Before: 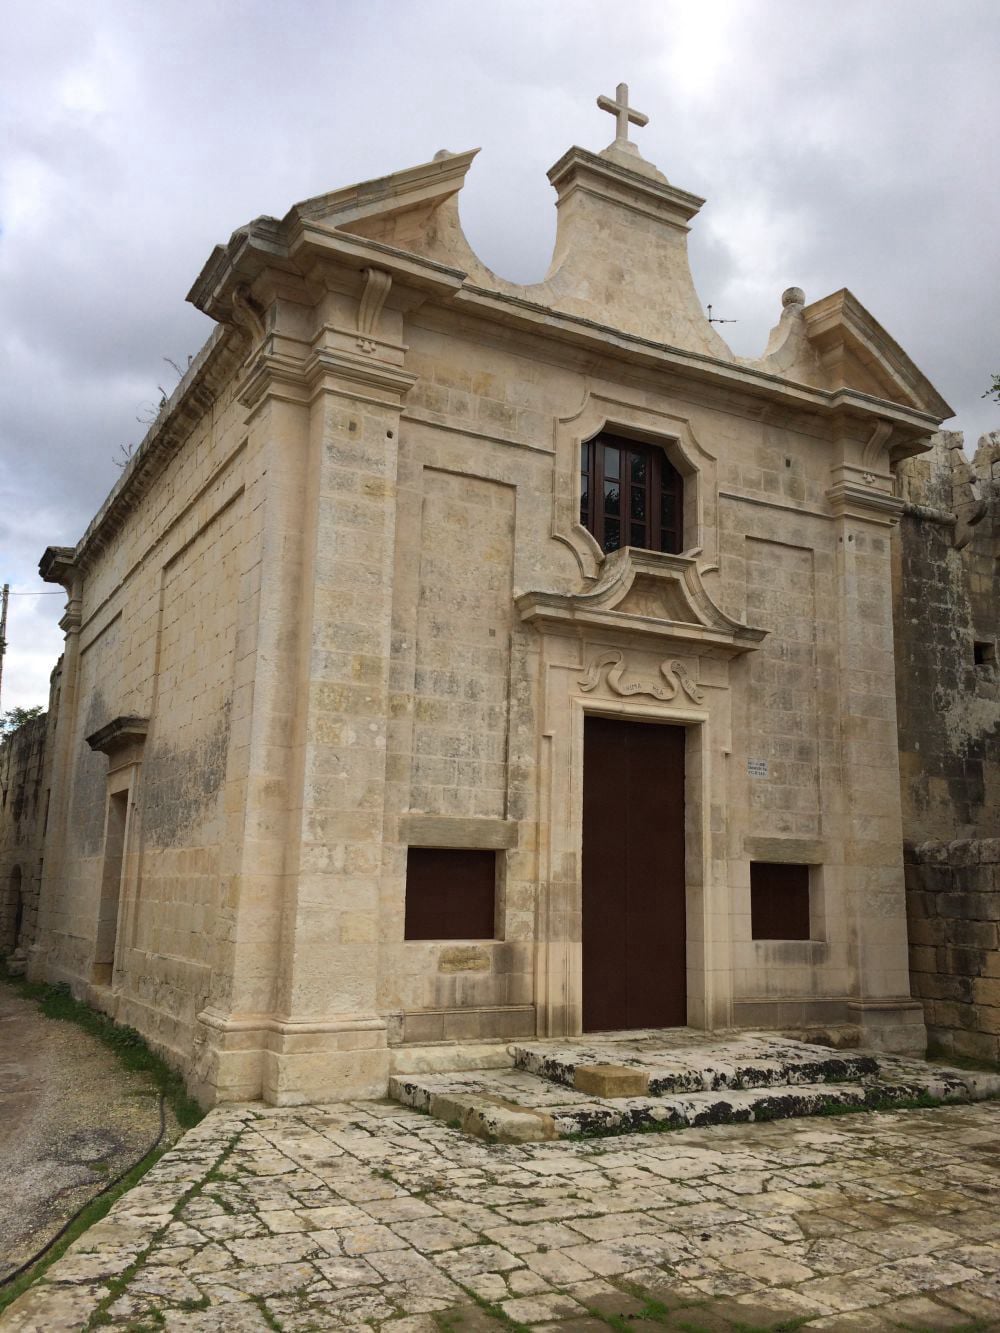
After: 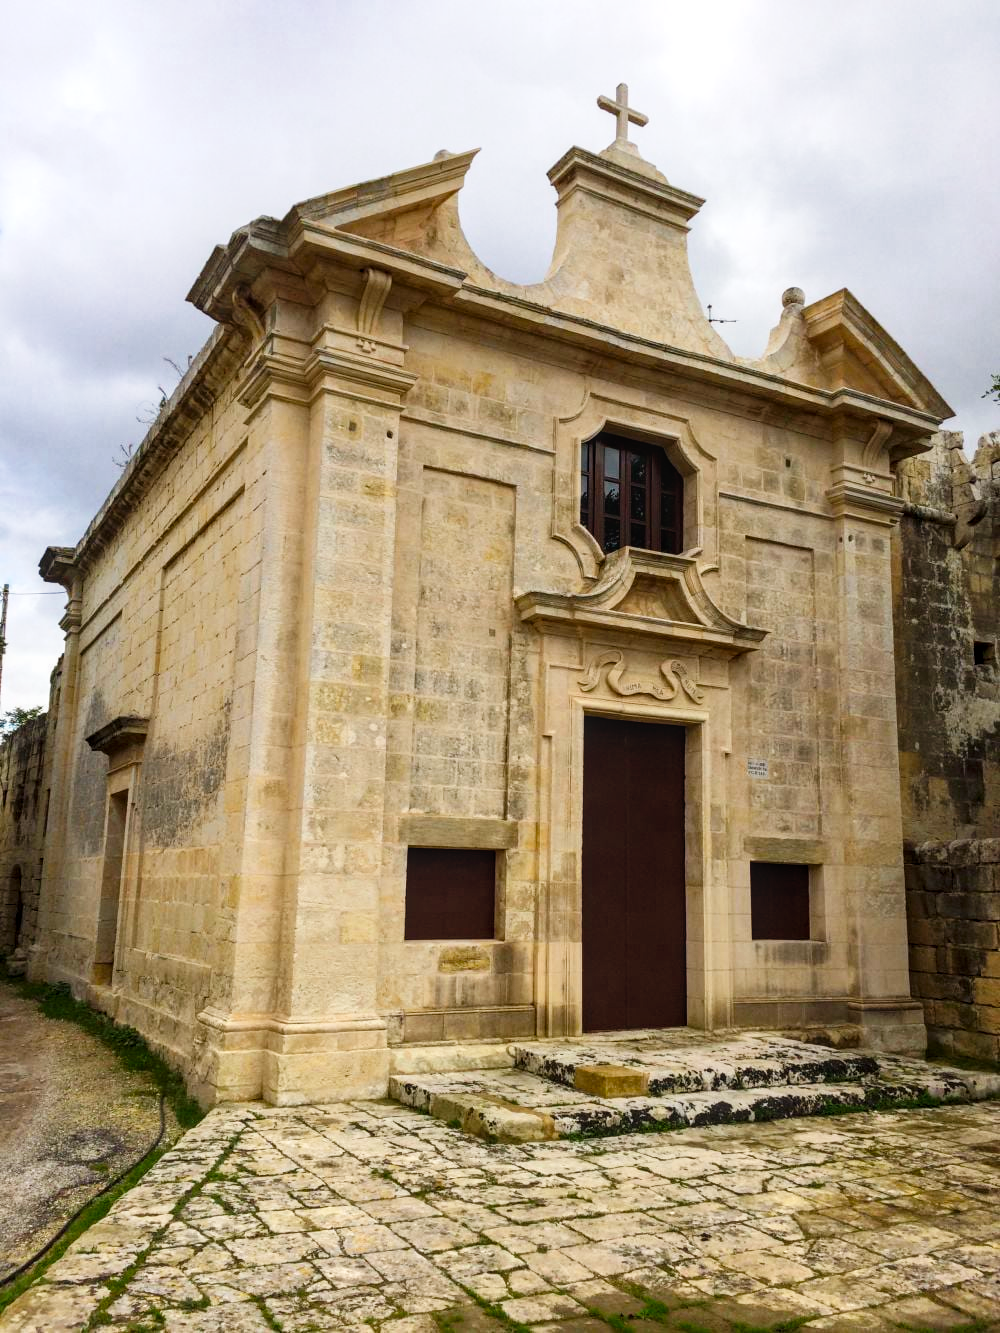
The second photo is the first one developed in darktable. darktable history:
tone equalizer: edges refinement/feathering 500, mask exposure compensation -1.57 EV, preserve details no
local contrast: on, module defaults
color calibration: illuminant same as pipeline (D50), adaptation XYZ, x 0.345, y 0.358, temperature 5006.24 K
color balance rgb: perceptual saturation grading › global saturation 31.126%, global vibrance 10.732%
tone curve: curves: ch0 [(0, 0.024) (0.049, 0.038) (0.176, 0.162) (0.311, 0.337) (0.416, 0.471) (0.565, 0.658) (0.817, 0.911) (1, 1)]; ch1 [(0, 0) (0.351, 0.347) (0.446, 0.42) (0.481, 0.463) (0.504, 0.504) (0.522, 0.521) (0.546, 0.563) (0.622, 0.664) (0.728, 0.786) (1, 1)]; ch2 [(0, 0) (0.327, 0.324) (0.427, 0.413) (0.458, 0.444) (0.502, 0.504) (0.526, 0.539) (0.547, 0.581) (0.601, 0.61) (0.76, 0.765) (1, 1)], preserve colors none
